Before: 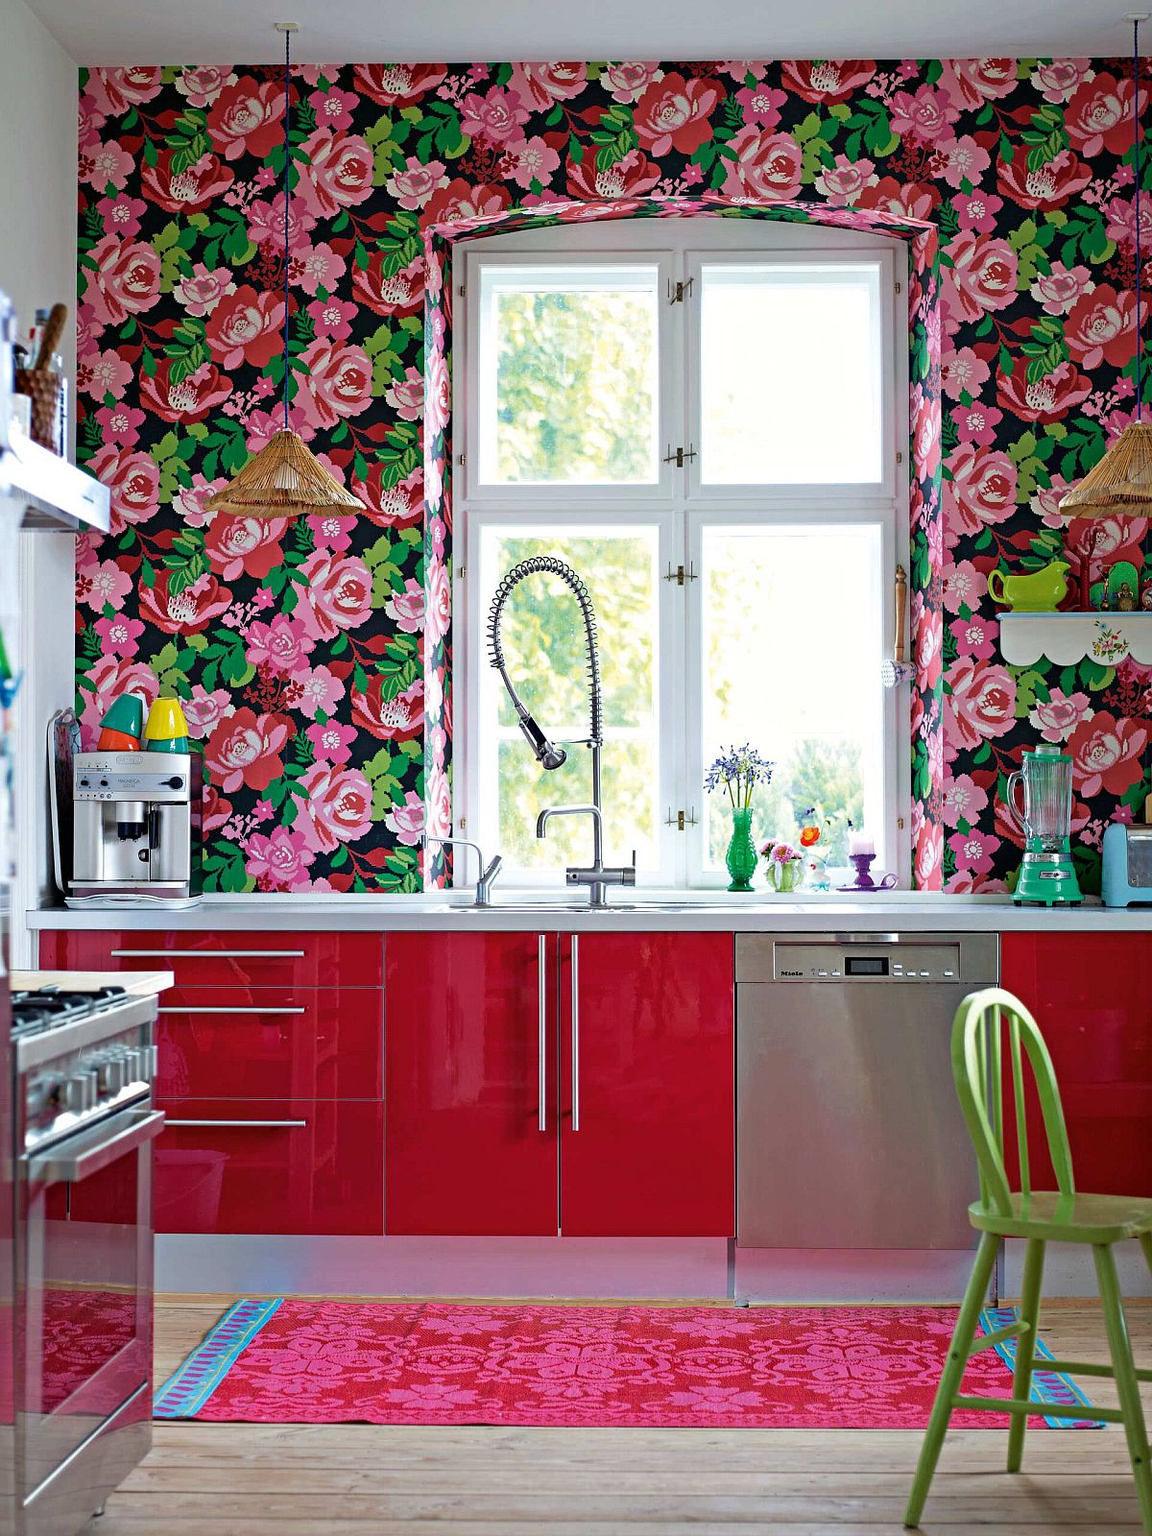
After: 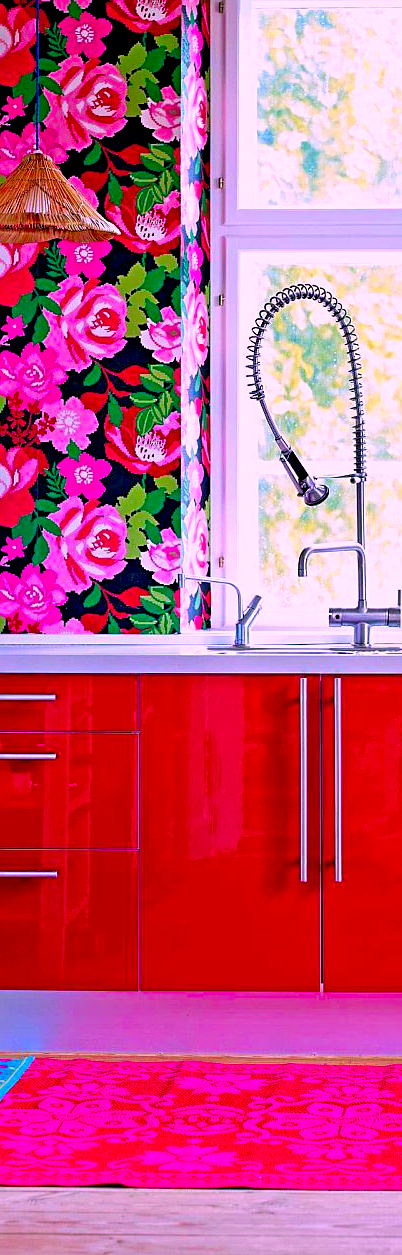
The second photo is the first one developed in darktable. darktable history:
crop and rotate: left 21.77%, top 18.528%, right 44.676%, bottom 2.997%
tone equalizer: on, module defaults
color calibration: illuminant as shot in camera, x 0.358, y 0.373, temperature 4628.91 K
color balance: output saturation 110%
exposure: black level correction 0.011, compensate highlight preservation false
sharpen: amount 0.2
color correction: highlights a* 19.5, highlights b* -11.53, saturation 1.69
local contrast: mode bilateral grid, contrast 15, coarseness 36, detail 105%, midtone range 0.2
